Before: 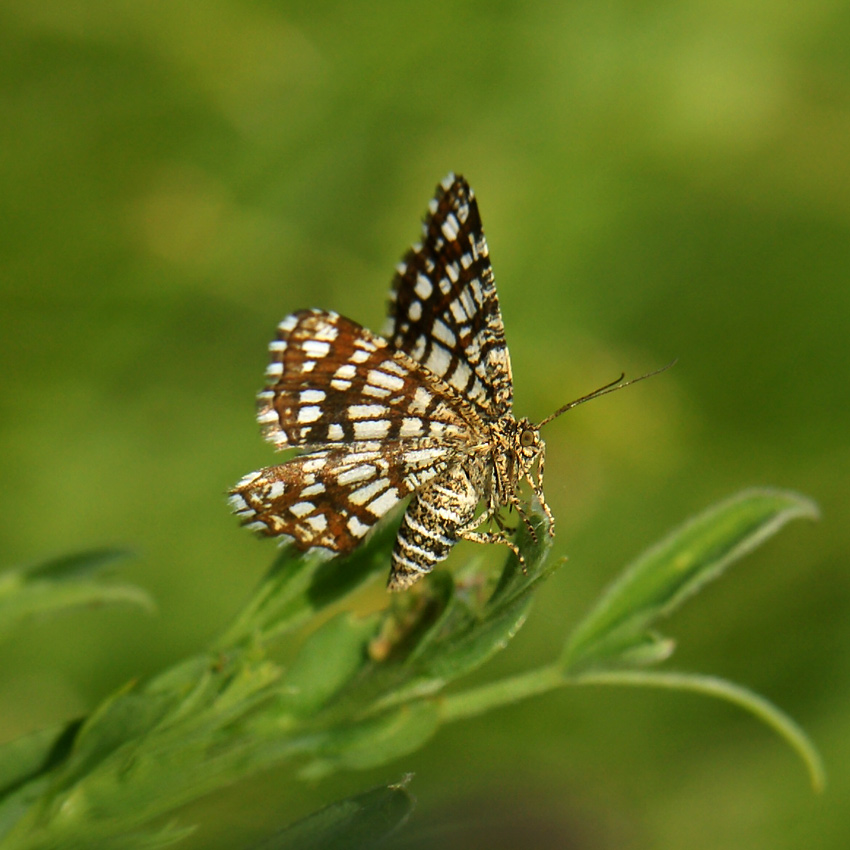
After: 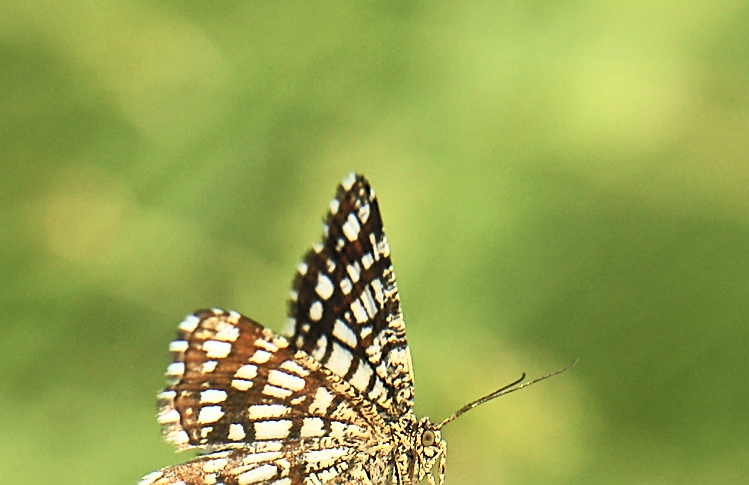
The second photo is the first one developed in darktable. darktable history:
crop and rotate: left 11.789%, bottom 42.868%
sharpen: on, module defaults
contrast brightness saturation: contrast 0.387, brightness 0.524
